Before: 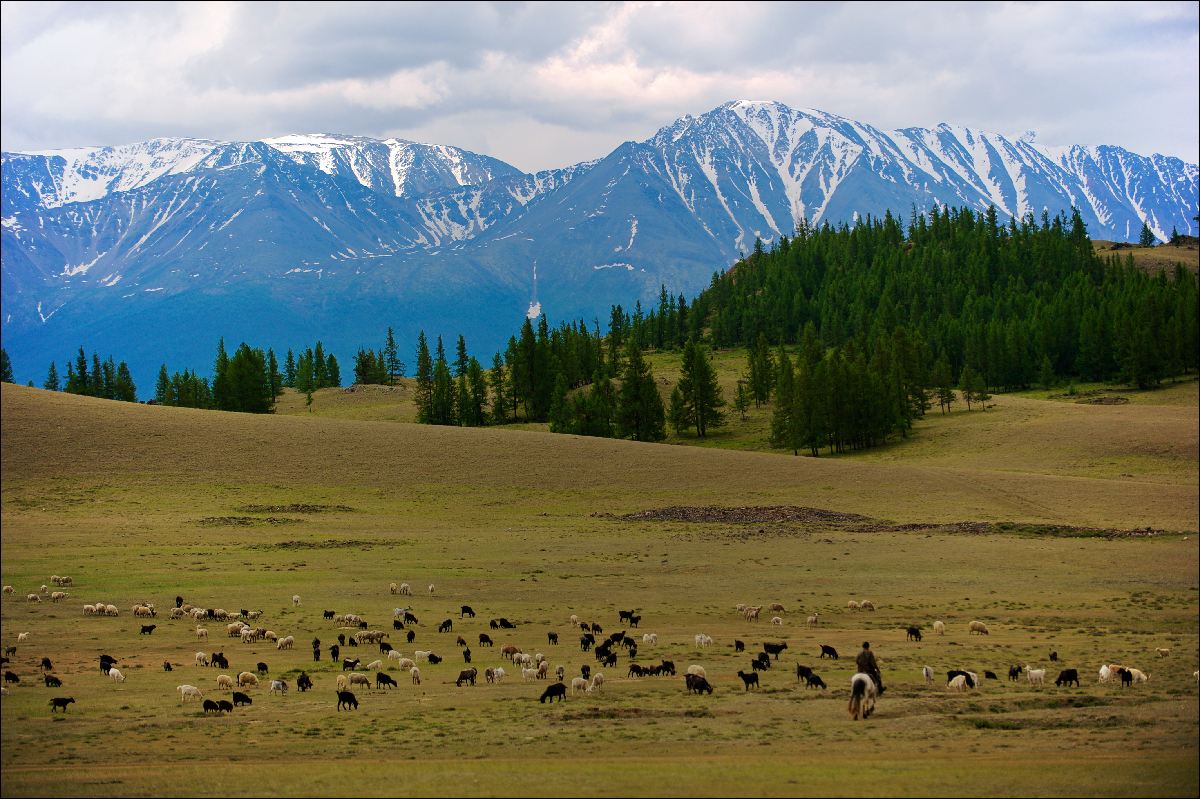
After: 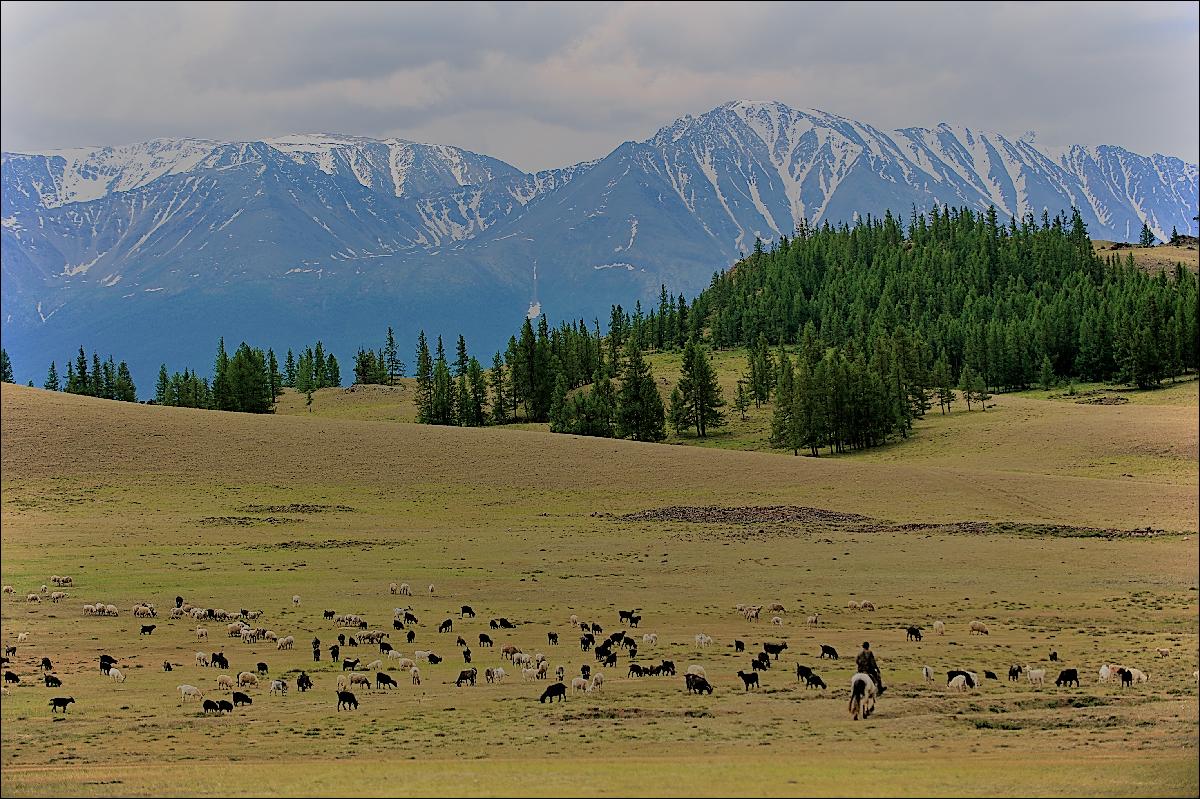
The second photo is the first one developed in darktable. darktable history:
shadows and highlights: low approximation 0.01, soften with gaussian
sharpen: radius 1.395, amount 1.237, threshold 0.81
filmic rgb: black relative exposure -8.01 EV, white relative exposure 8.01 EV, threshold 5.97 EV, target black luminance 0%, hardness 2.44, latitude 76.24%, contrast 0.575, shadows ↔ highlights balance 0.014%, enable highlight reconstruction true
tone equalizer: on, module defaults
